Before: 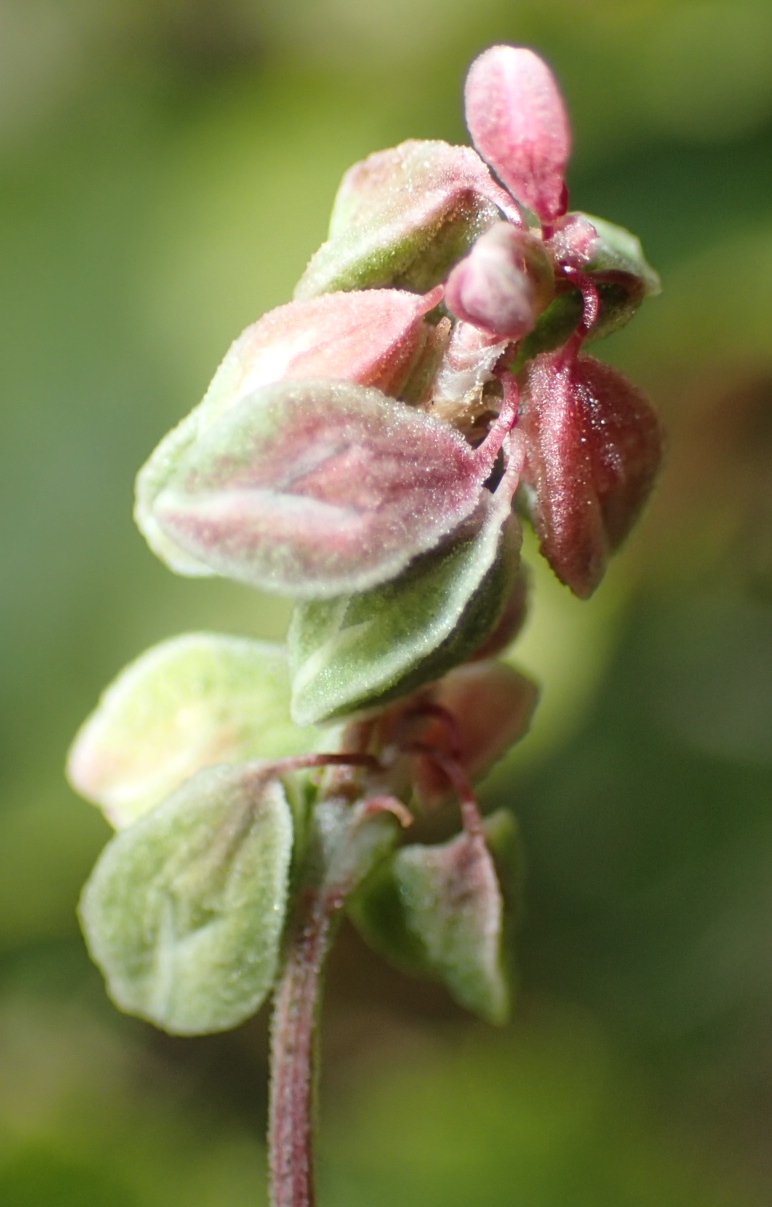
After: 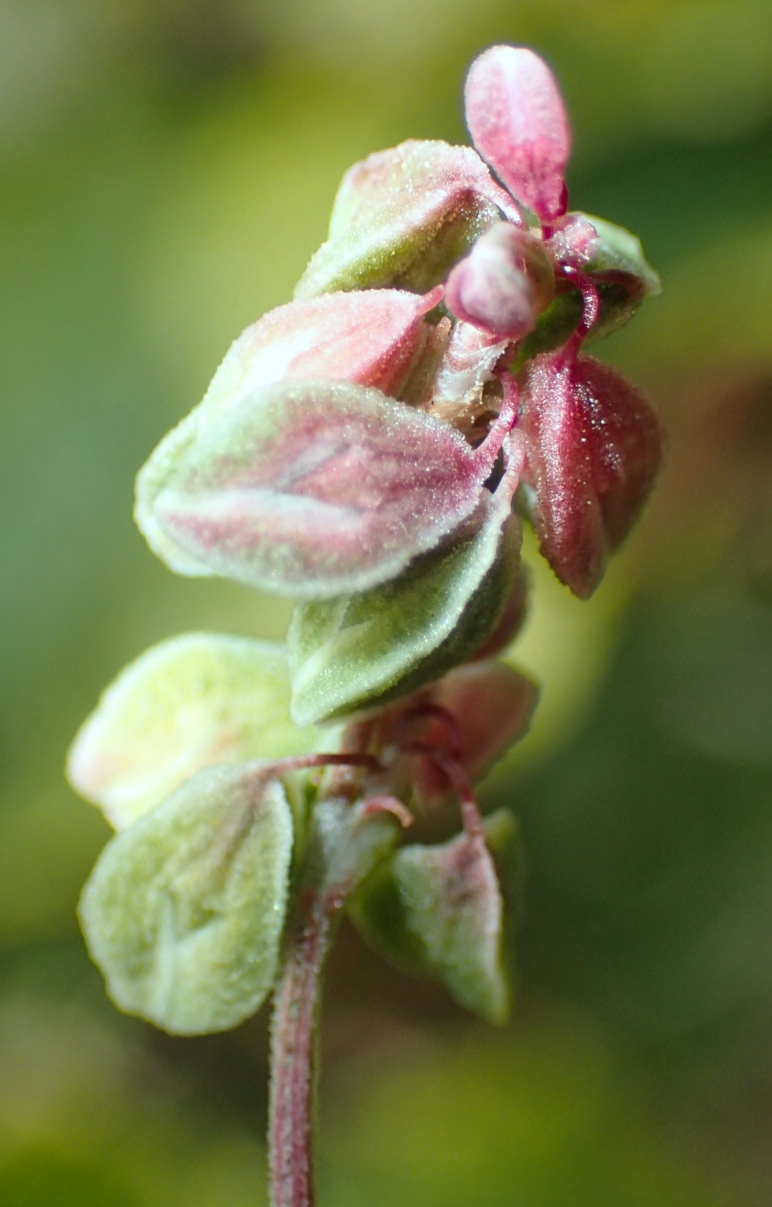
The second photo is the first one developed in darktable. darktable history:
color calibration: illuminant as shot in camera, x 0.359, y 0.362, temperature 4565.72 K, gamut compression 0.985
color zones: curves: ch1 [(0.239, 0.552) (0.75, 0.5)]; ch2 [(0.25, 0.462) (0.749, 0.457)]
